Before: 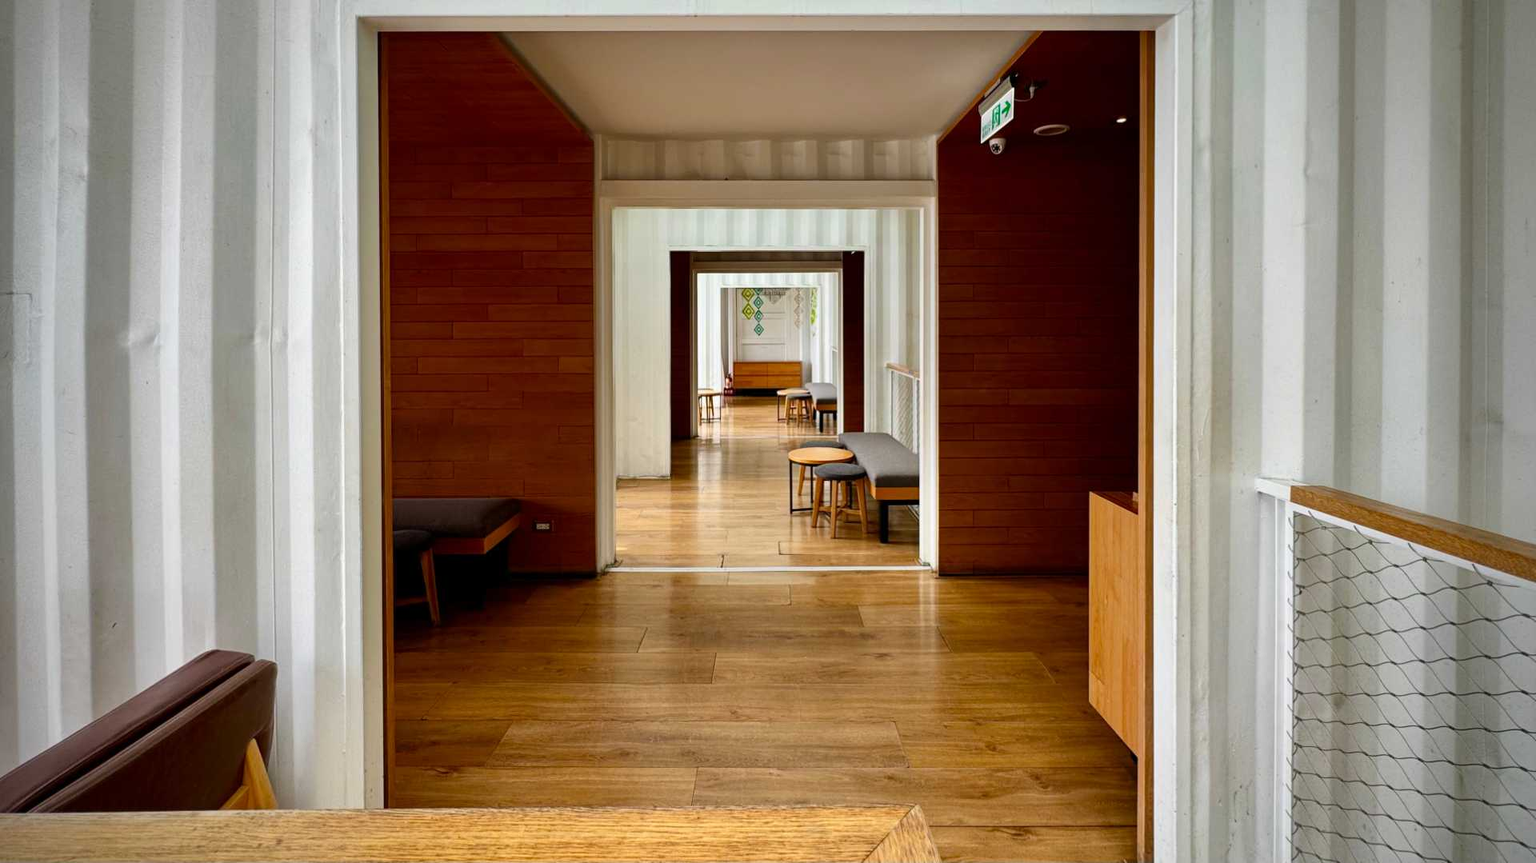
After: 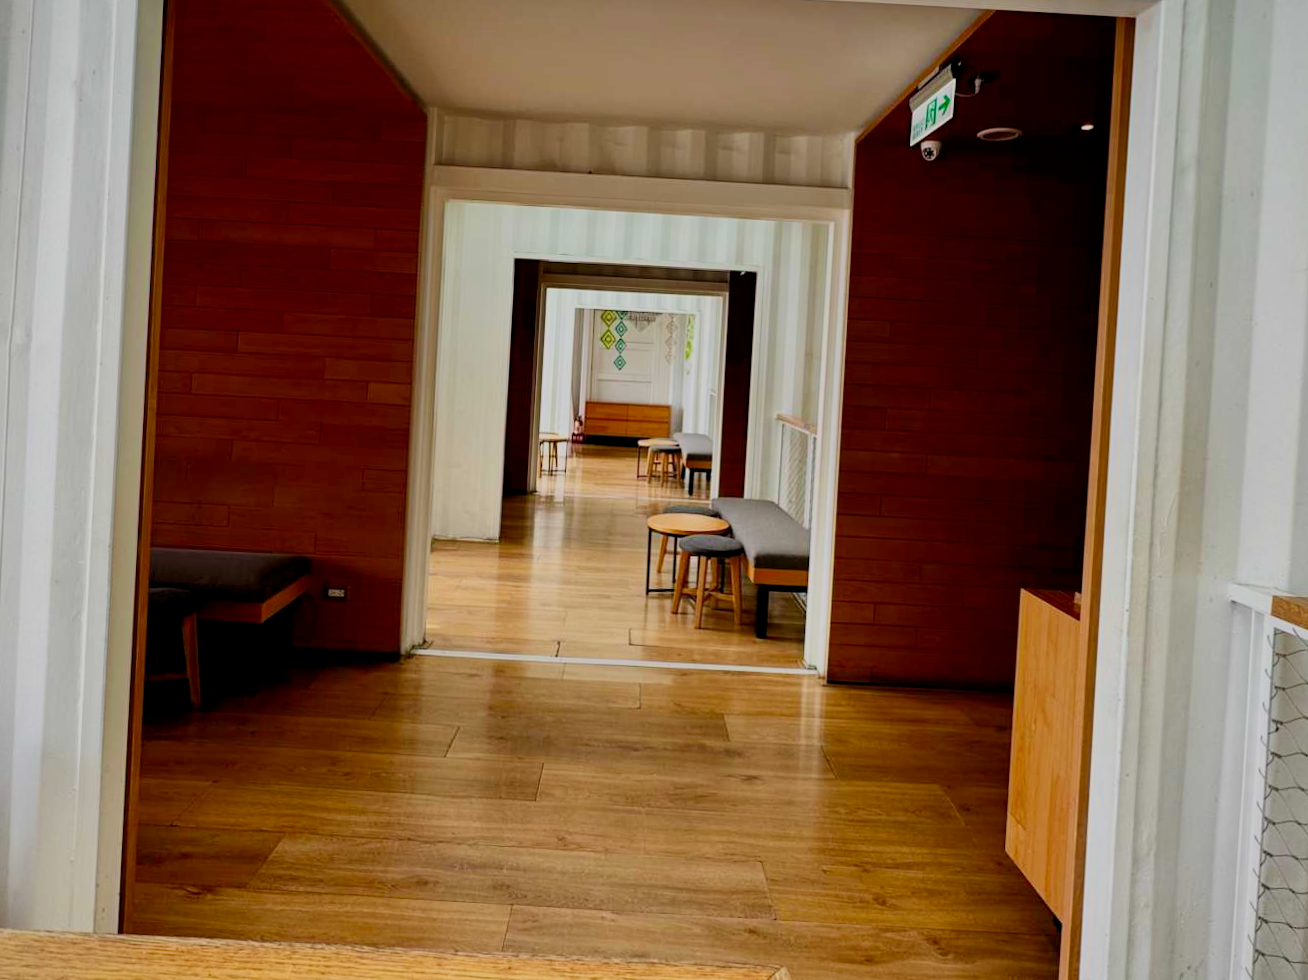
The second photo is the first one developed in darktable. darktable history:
filmic rgb: black relative exposure -8.79 EV, white relative exposure 4.98 EV, threshold 3 EV, target black luminance 0%, hardness 3.77, latitude 66.33%, contrast 0.822, shadows ↔ highlights balance 20%, color science v5 (2021), contrast in shadows safe, contrast in highlights safe, enable highlight reconstruction true
contrast brightness saturation: contrast 0.15, brightness -0.01, saturation 0.1
crop and rotate: angle -3.27°, left 14.277%, top 0.028%, right 10.766%, bottom 0.028%
